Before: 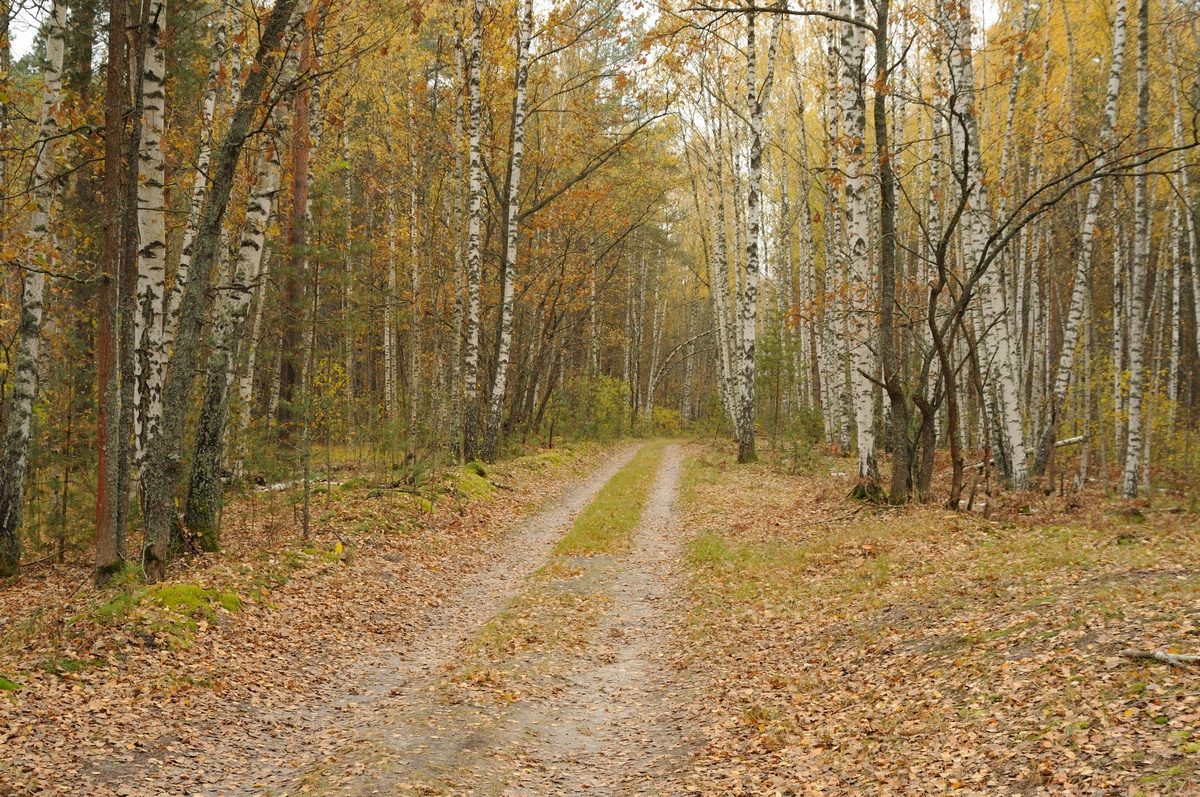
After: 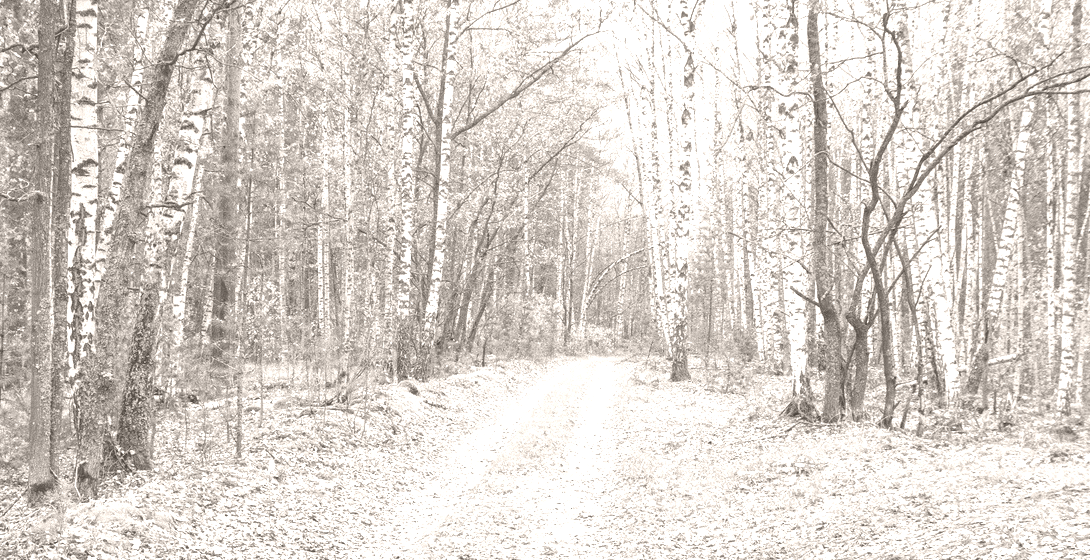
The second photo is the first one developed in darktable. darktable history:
crop: left 5.596%, top 10.314%, right 3.534%, bottom 19.395%
shadows and highlights: shadows 35, highlights -35, soften with gaussian
colorize: hue 34.49°, saturation 35.33%, source mix 100%, lightness 55%, version 1
rotate and perspective: automatic cropping off
color correction: highlights a* -10.69, highlights b* -19.19
local contrast: on, module defaults
color balance rgb: linear chroma grading › shadows -2.2%, linear chroma grading › highlights -15%, linear chroma grading › global chroma -10%, linear chroma grading › mid-tones -10%, perceptual saturation grading › global saturation 45%, perceptual saturation grading › highlights -50%, perceptual saturation grading › shadows 30%, perceptual brilliance grading › global brilliance 18%, global vibrance 45%
